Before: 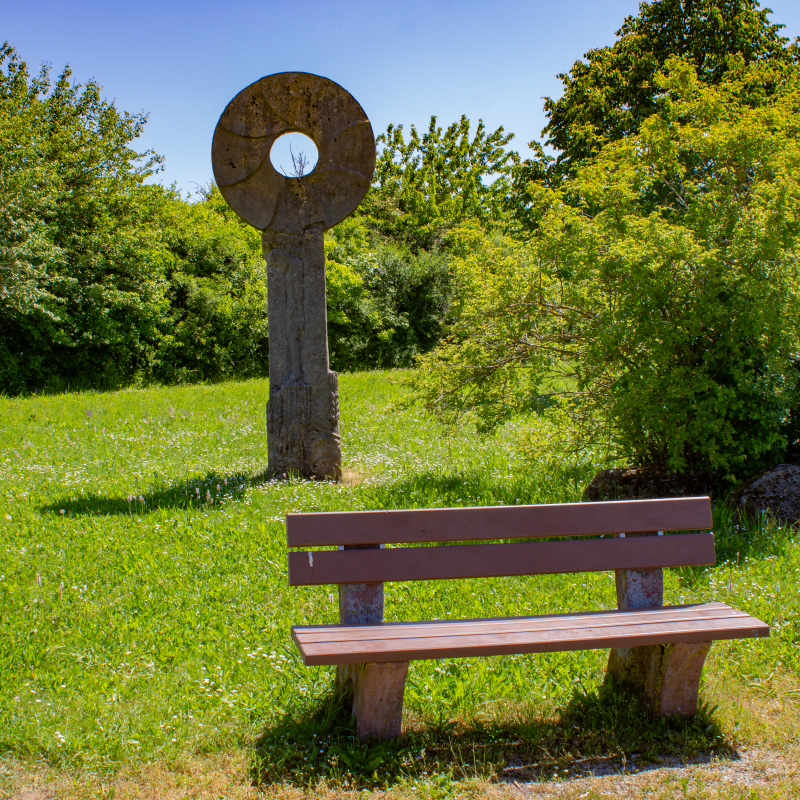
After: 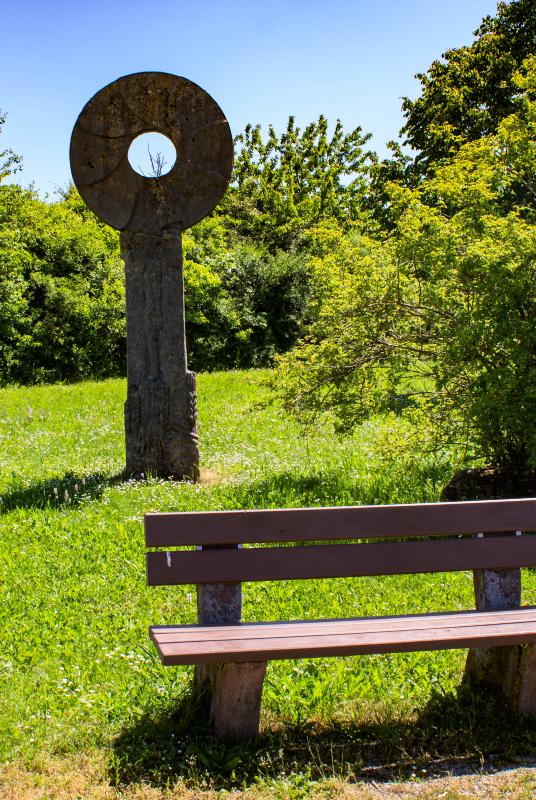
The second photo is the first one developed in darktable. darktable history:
tone curve: curves: ch0 [(0, 0) (0.003, 0.008) (0.011, 0.008) (0.025, 0.011) (0.044, 0.017) (0.069, 0.029) (0.1, 0.045) (0.136, 0.067) (0.177, 0.103) (0.224, 0.151) (0.277, 0.21) (0.335, 0.285) (0.399, 0.37) (0.468, 0.462) (0.543, 0.568) (0.623, 0.679) (0.709, 0.79) (0.801, 0.876) (0.898, 0.936) (1, 1)], color space Lab, linked channels, preserve colors none
crop and rotate: left 17.753%, right 15.172%
